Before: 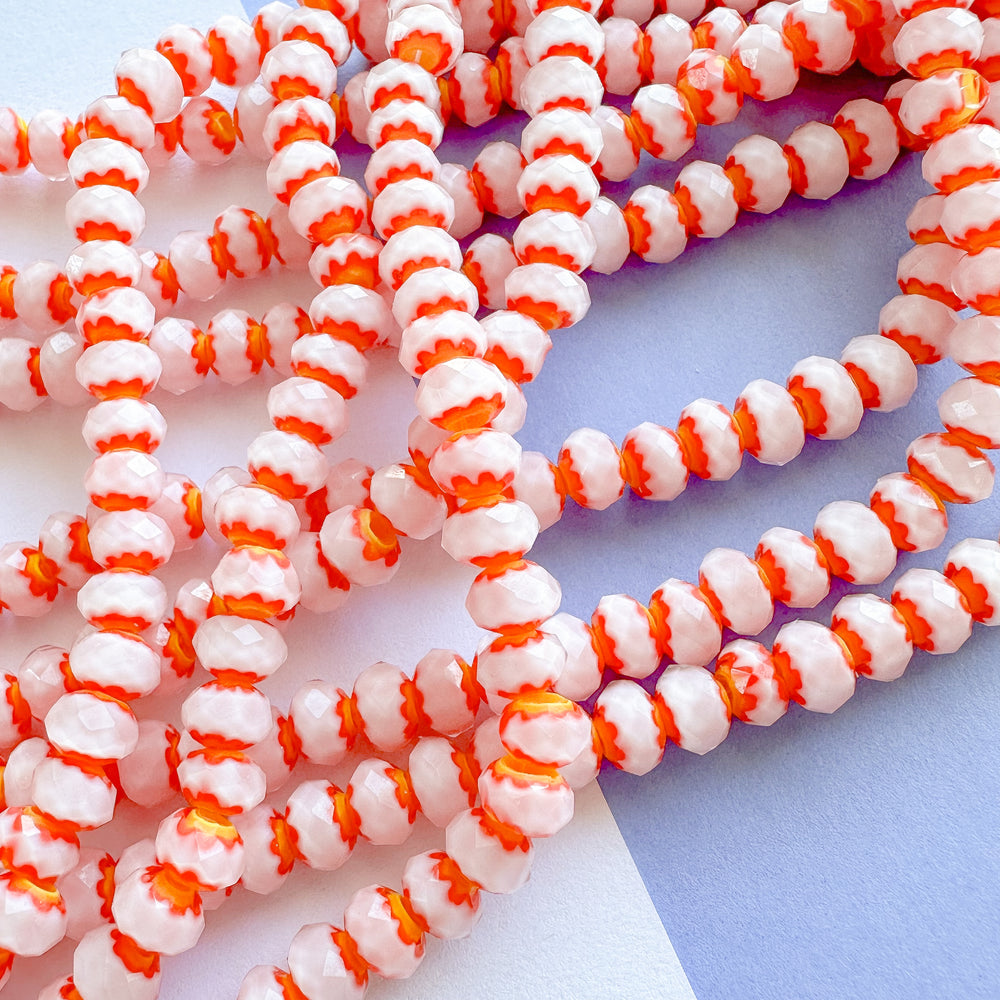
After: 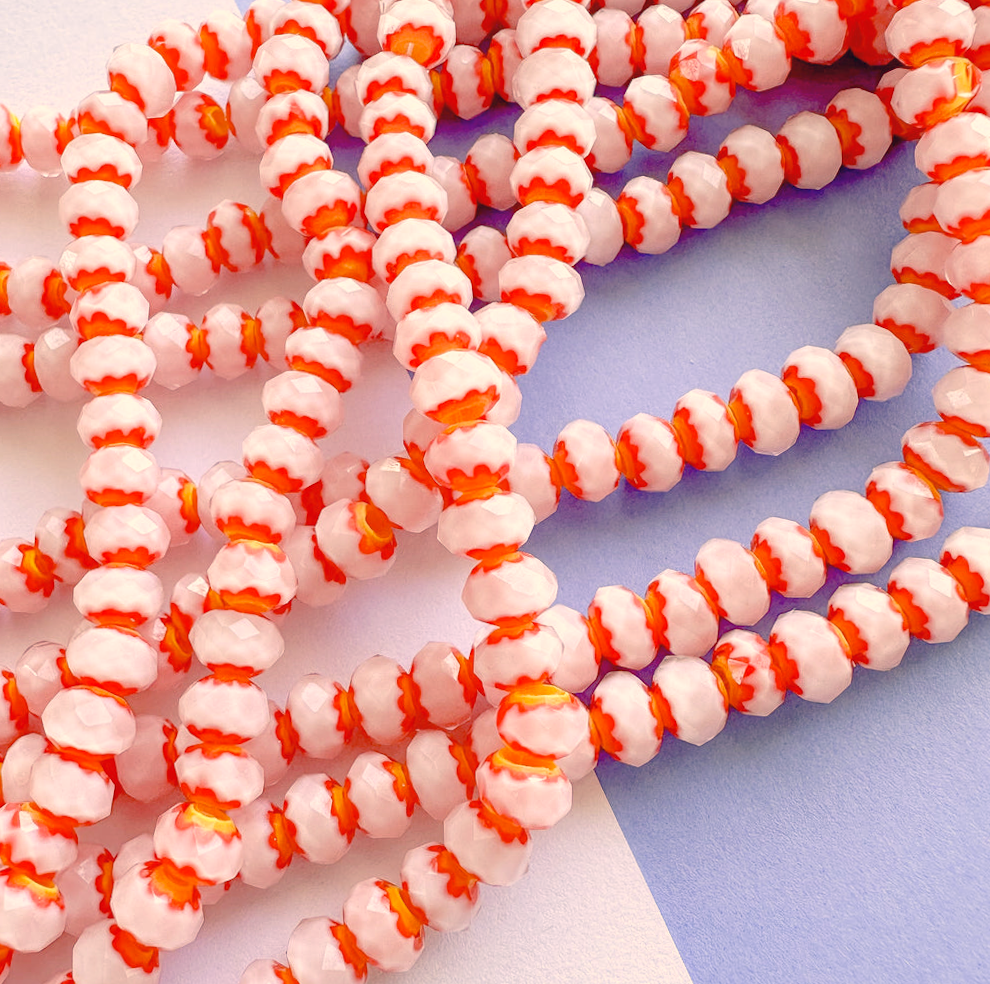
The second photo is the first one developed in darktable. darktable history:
rotate and perspective: rotation -0.45°, automatic cropping original format, crop left 0.008, crop right 0.992, crop top 0.012, crop bottom 0.988
color correction: highlights a* 10.32, highlights b* 14.66, shadows a* -9.59, shadows b* -15.02
